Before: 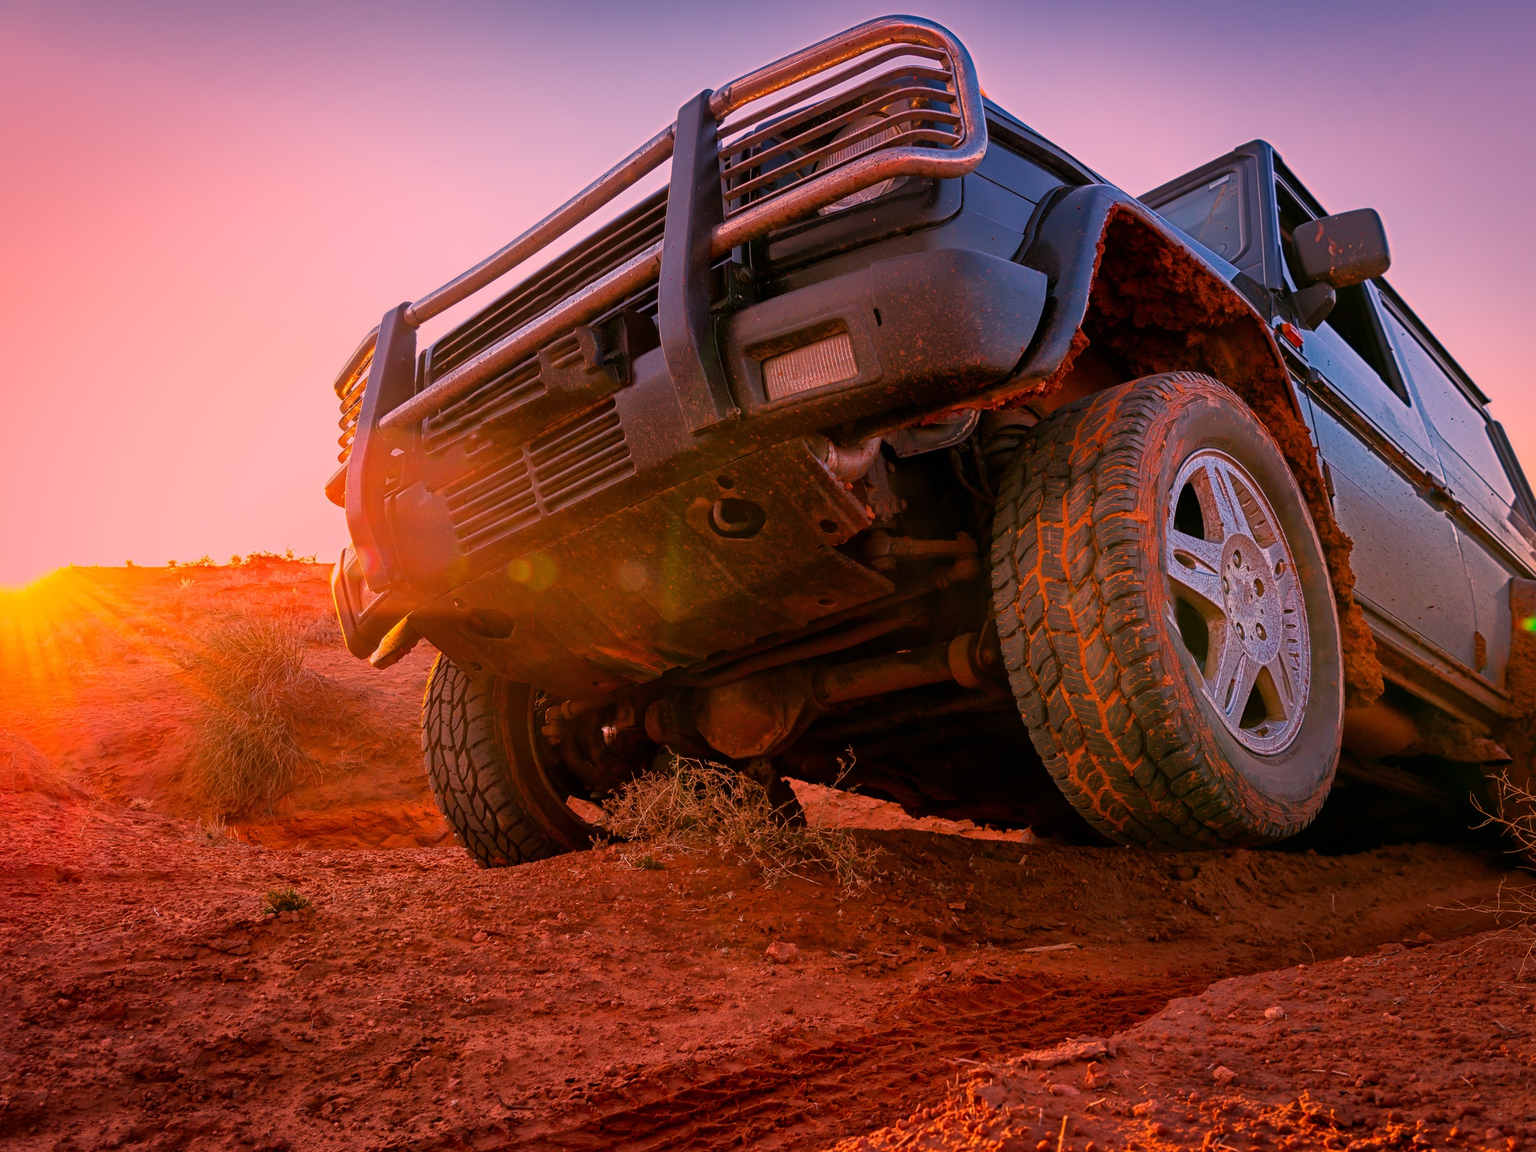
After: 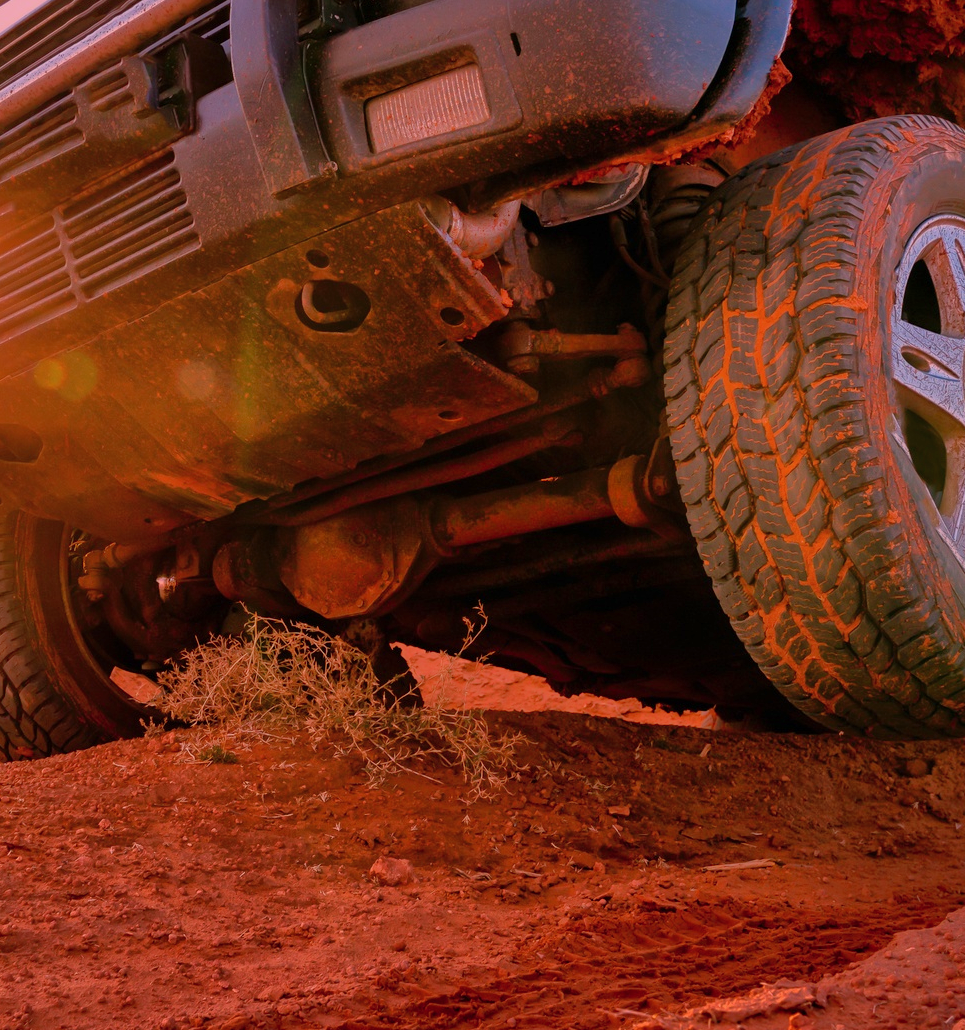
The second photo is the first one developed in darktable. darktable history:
crop: left 31.379%, top 24.658%, right 20.326%, bottom 6.628%
shadows and highlights: on, module defaults
